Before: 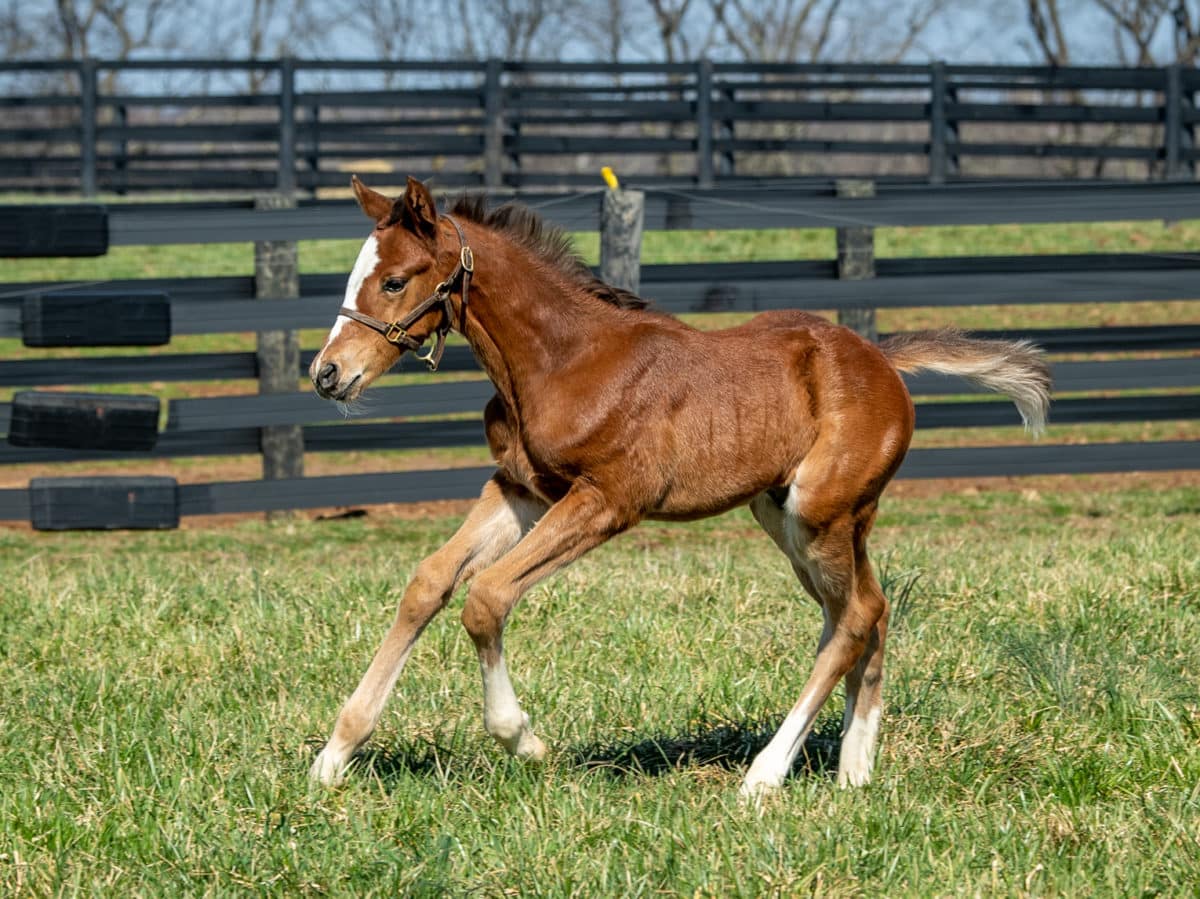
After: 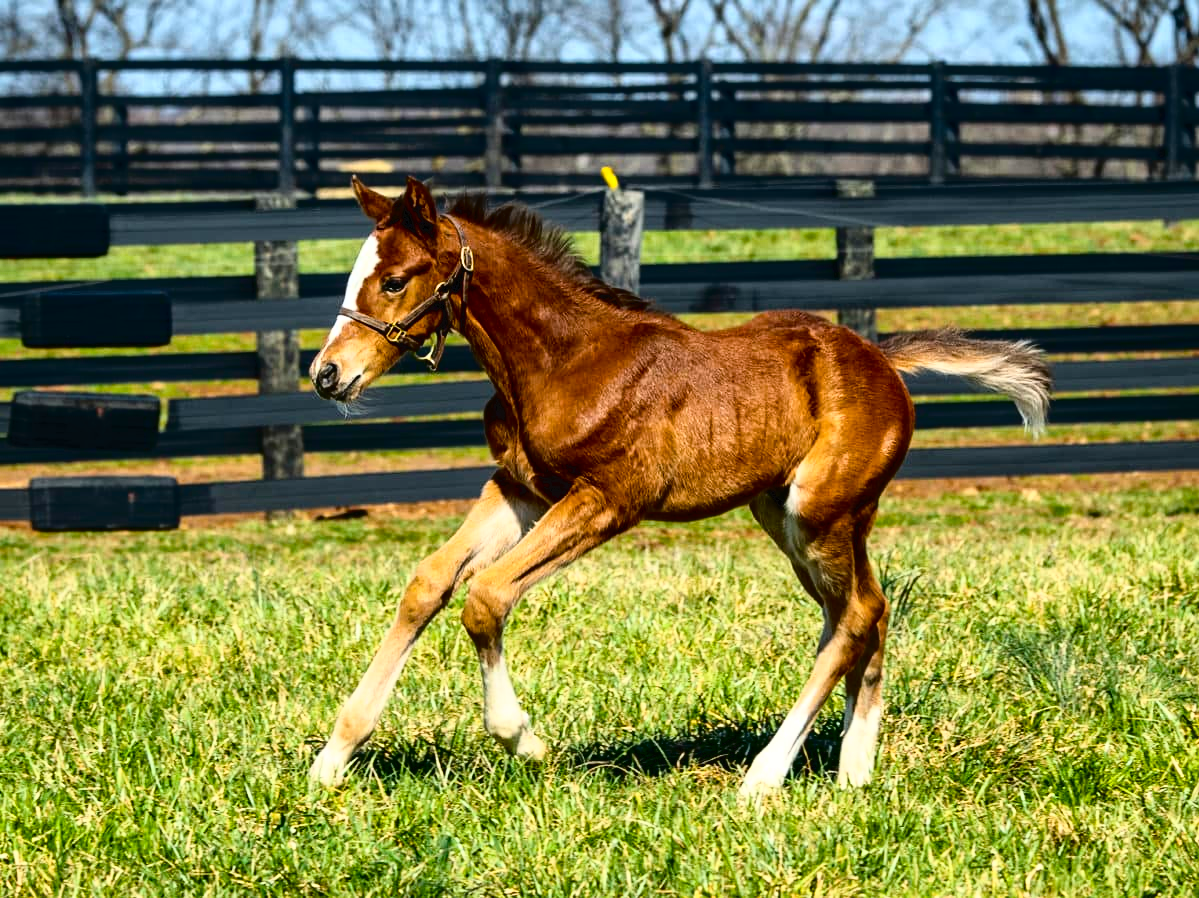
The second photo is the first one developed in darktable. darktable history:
color balance rgb: perceptual saturation grading › global saturation 40.903%, global vibrance 20%
tone curve: curves: ch0 [(0, 0) (0.003, 0.03) (0.011, 0.022) (0.025, 0.018) (0.044, 0.031) (0.069, 0.035) (0.1, 0.04) (0.136, 0.046) (0.177, 0.063) (0.224, 0.087) (0.277, 0.15) (0.335, 0.252) (0.399, 0.354) (0.468, 0.475) (0.543, 0.602) (0.623, 0.73) (0.709, 0.856) (0.801, 0.945) (0.898, 0.987) (1, 1)], color space Lab, independent channels, preserve colors none
